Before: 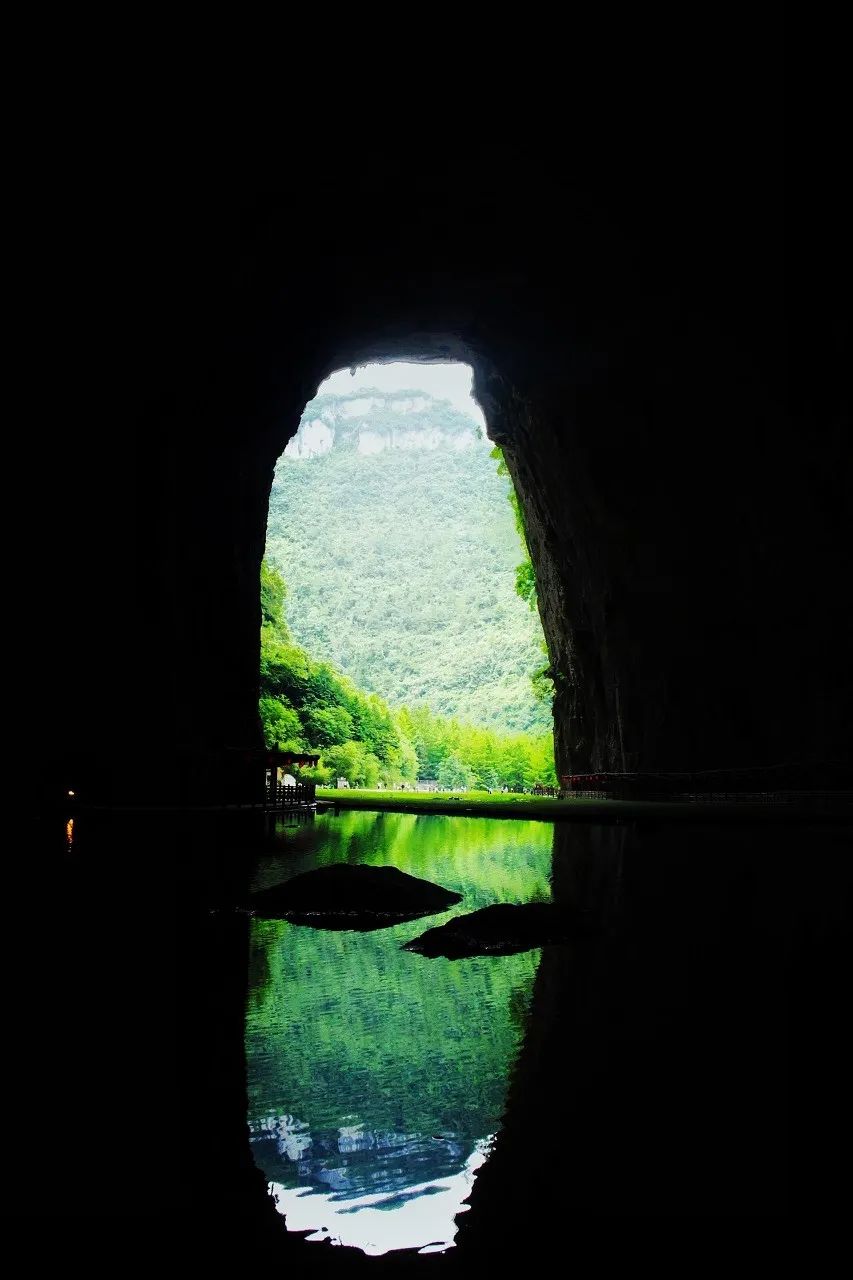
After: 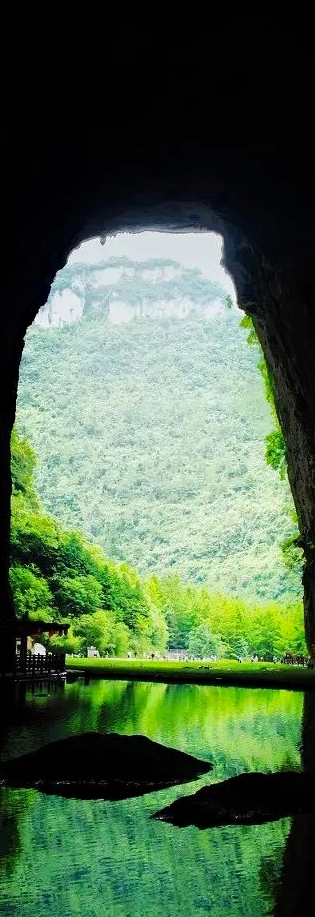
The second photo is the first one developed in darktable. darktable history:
crop and rotate: left 29.511%, top 10.253%, right 33.516%, bottom 18.037%
haze removal: compatibility mode true, adaptive false
